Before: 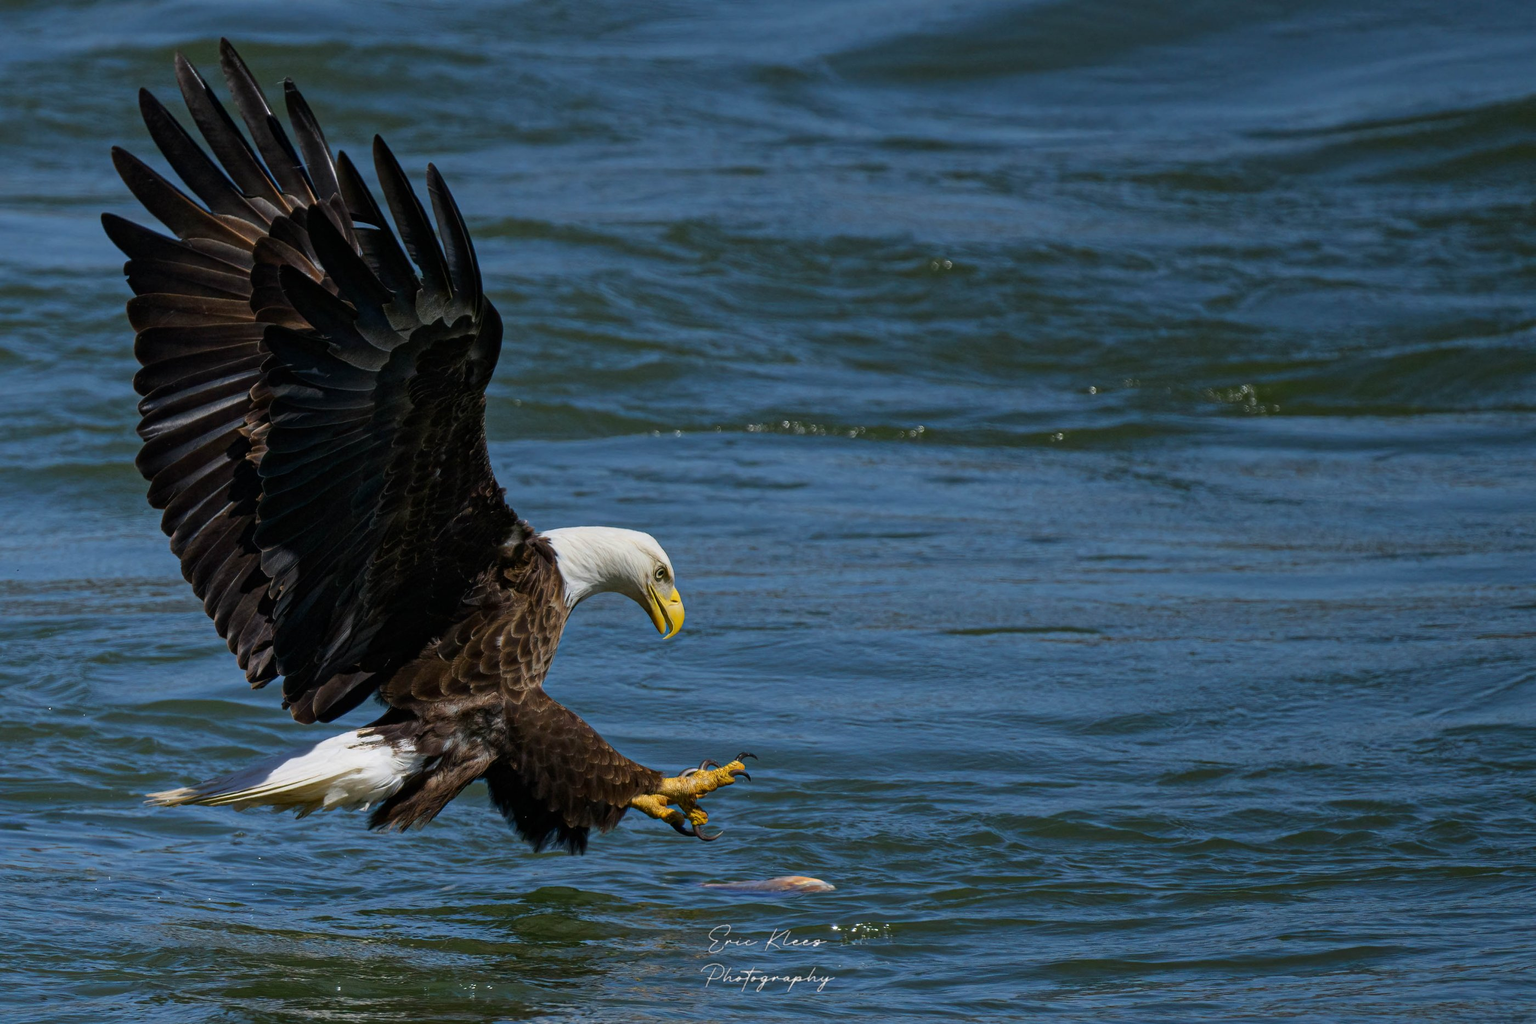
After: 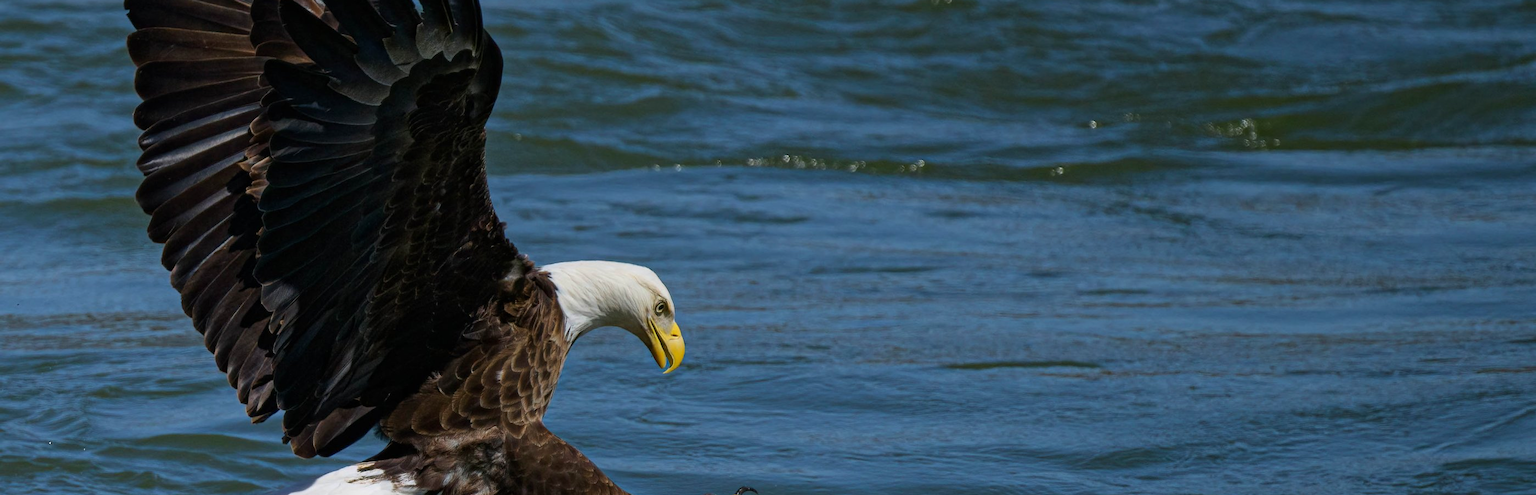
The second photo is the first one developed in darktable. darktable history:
velvia: strength 10%
crop and rotate: top 26.056%, bottom 25.543%
